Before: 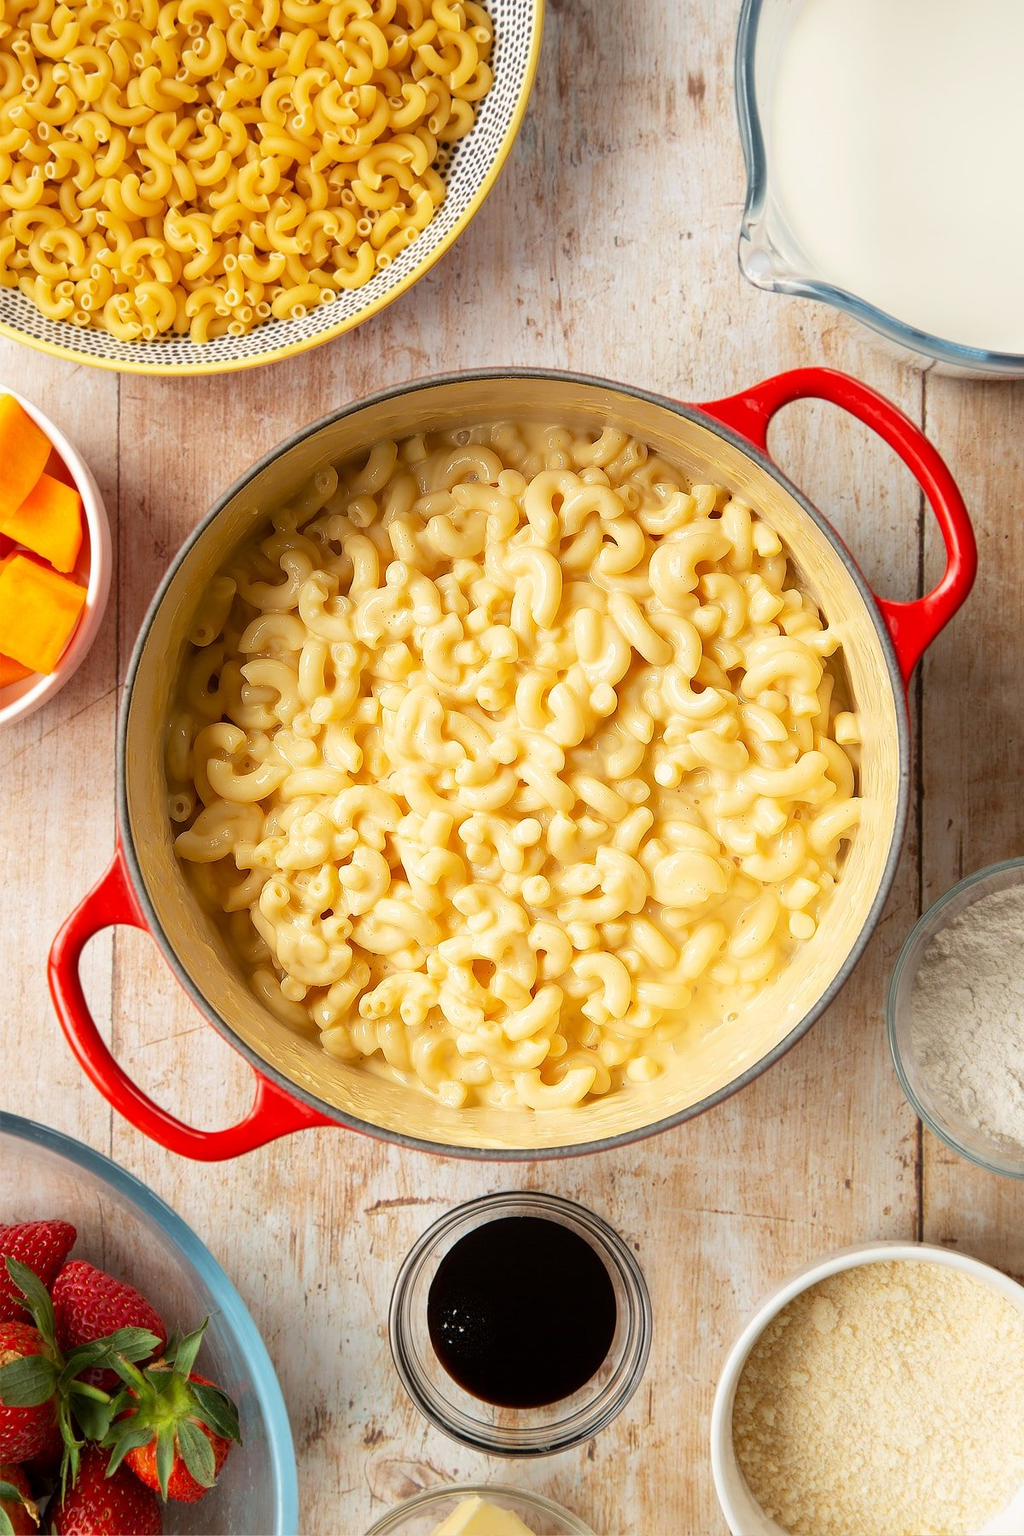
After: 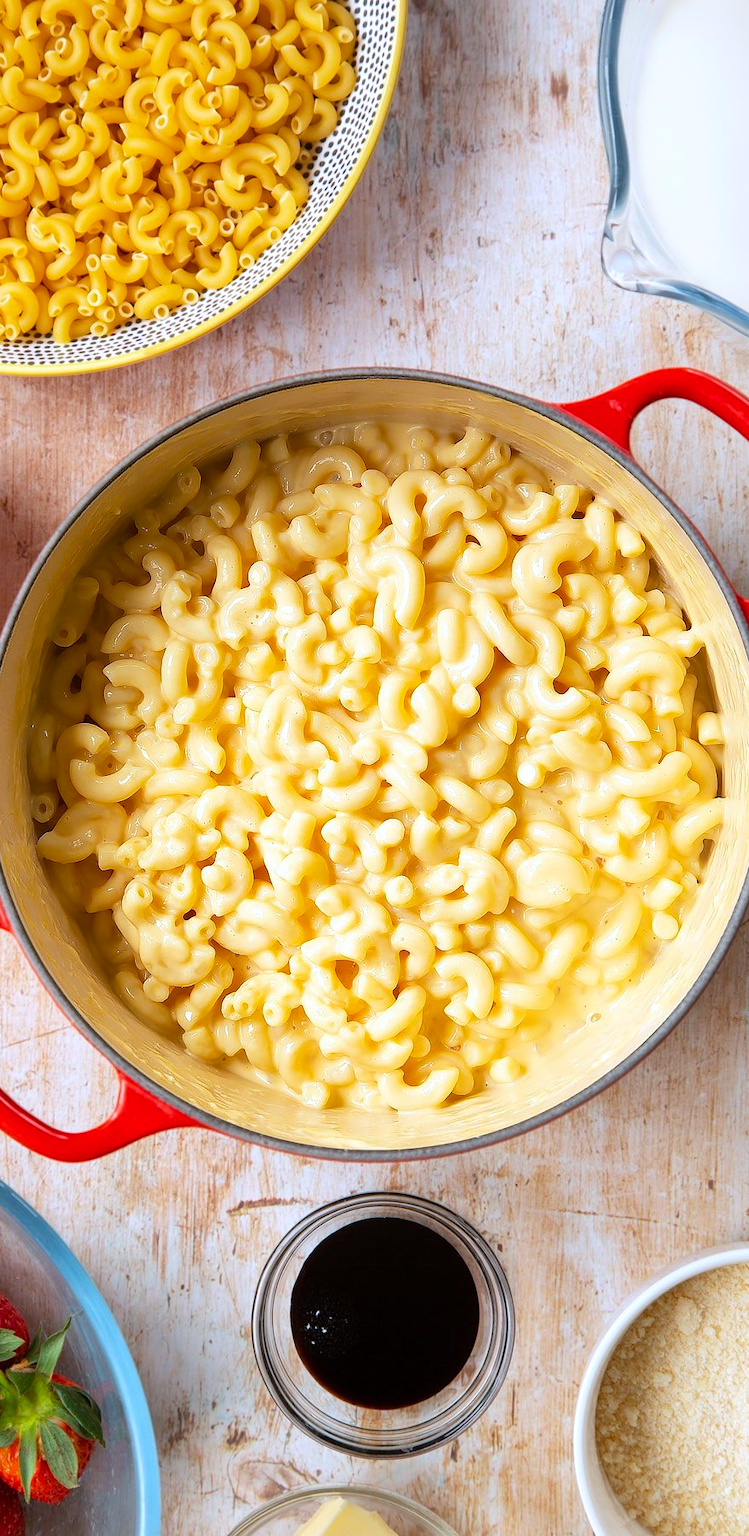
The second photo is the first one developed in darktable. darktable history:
color calibration: illuminant as shot in camera, x 0.37, y 0.382, temperature 4313.32 K
crop: left 13.443%, right 13.31%
color balance rgb: linear chroma grading › global chroma 3.45%, perceptual saturation grading › global saturation 11.24%, perceptual brilliance grading › global brilliance 3.04%, global vibrance 2.8%
